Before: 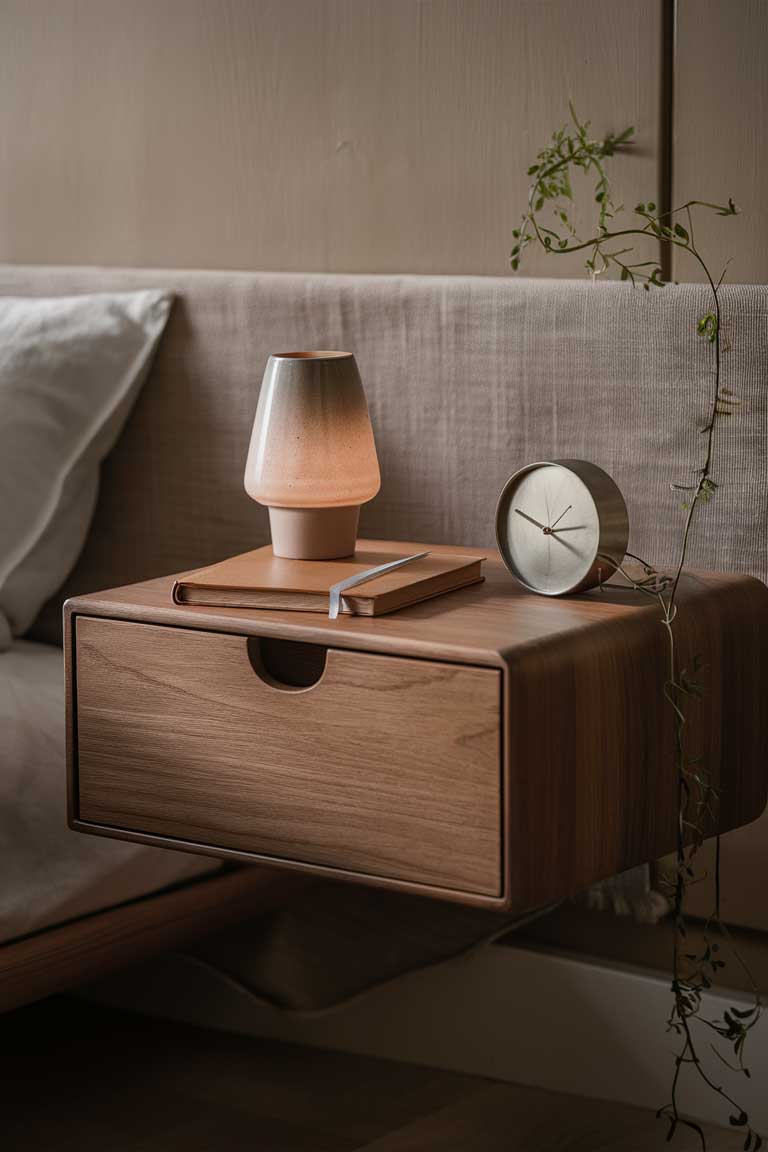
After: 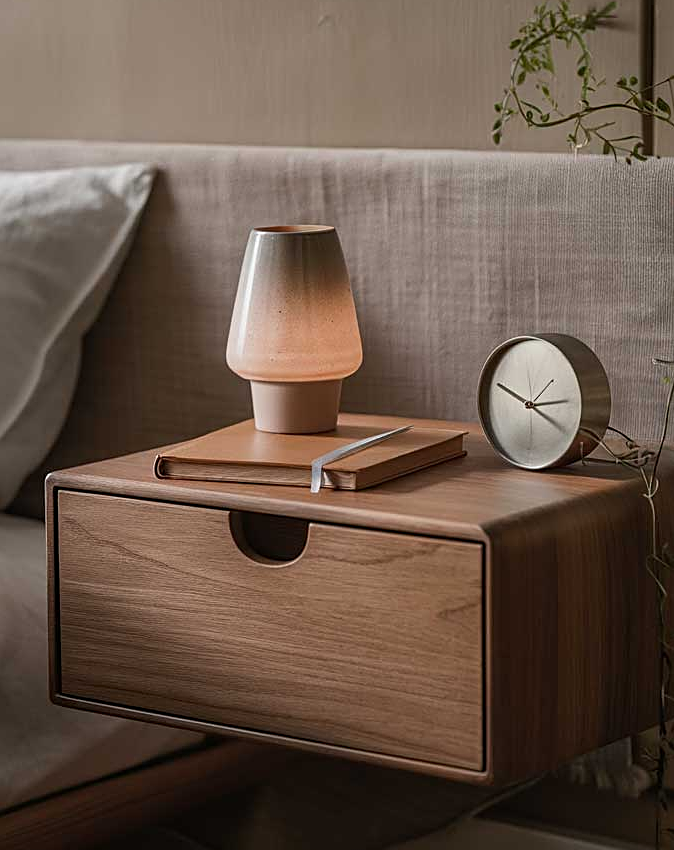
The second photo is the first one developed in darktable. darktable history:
crop and rotate: left 2.392%, top 10.993%, right 9.773%, bottom 15.216%
sharpen: on, module defaults
